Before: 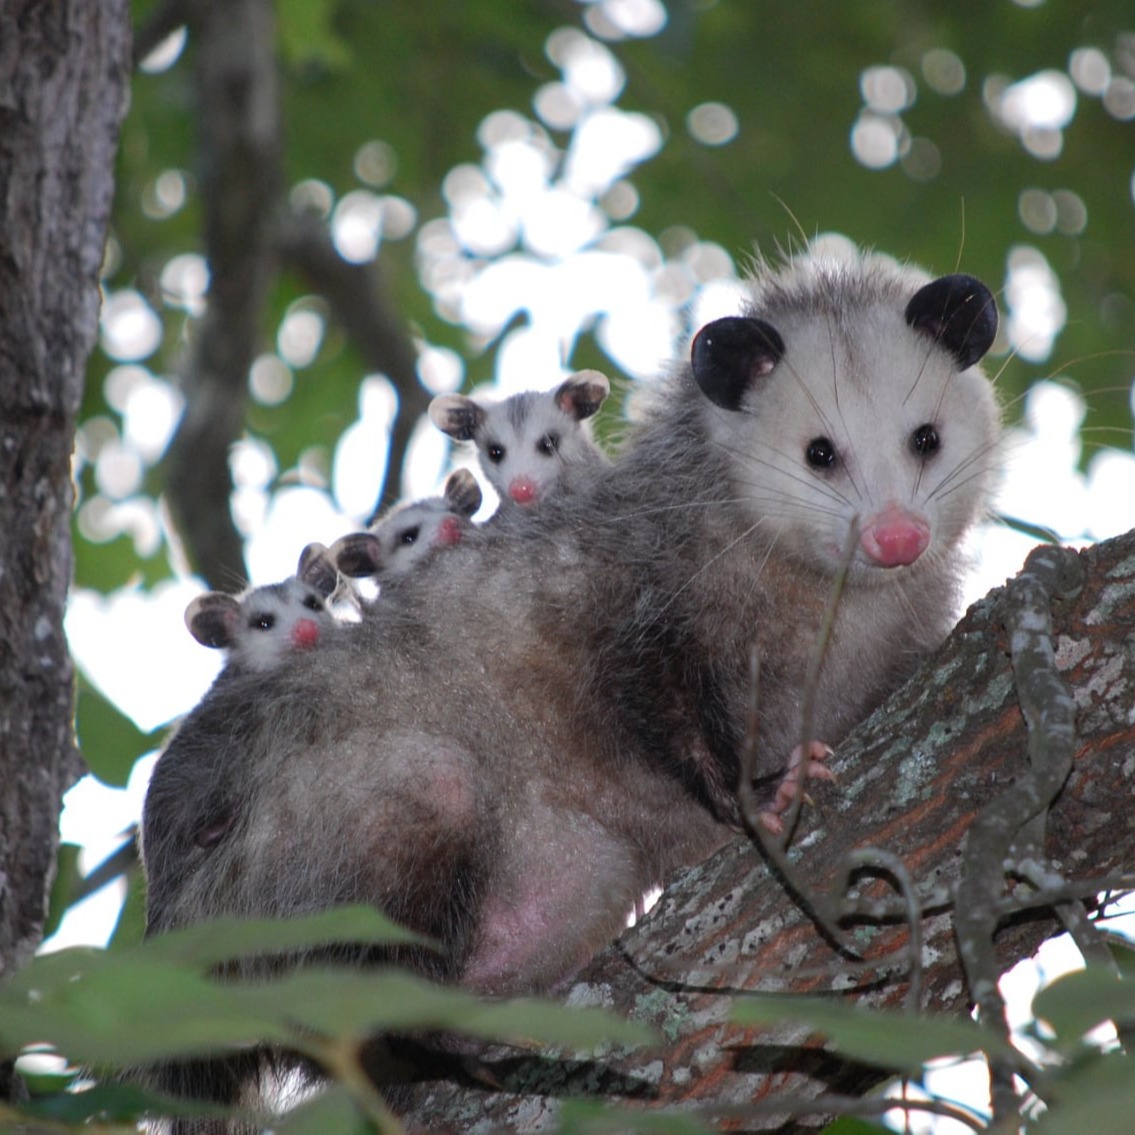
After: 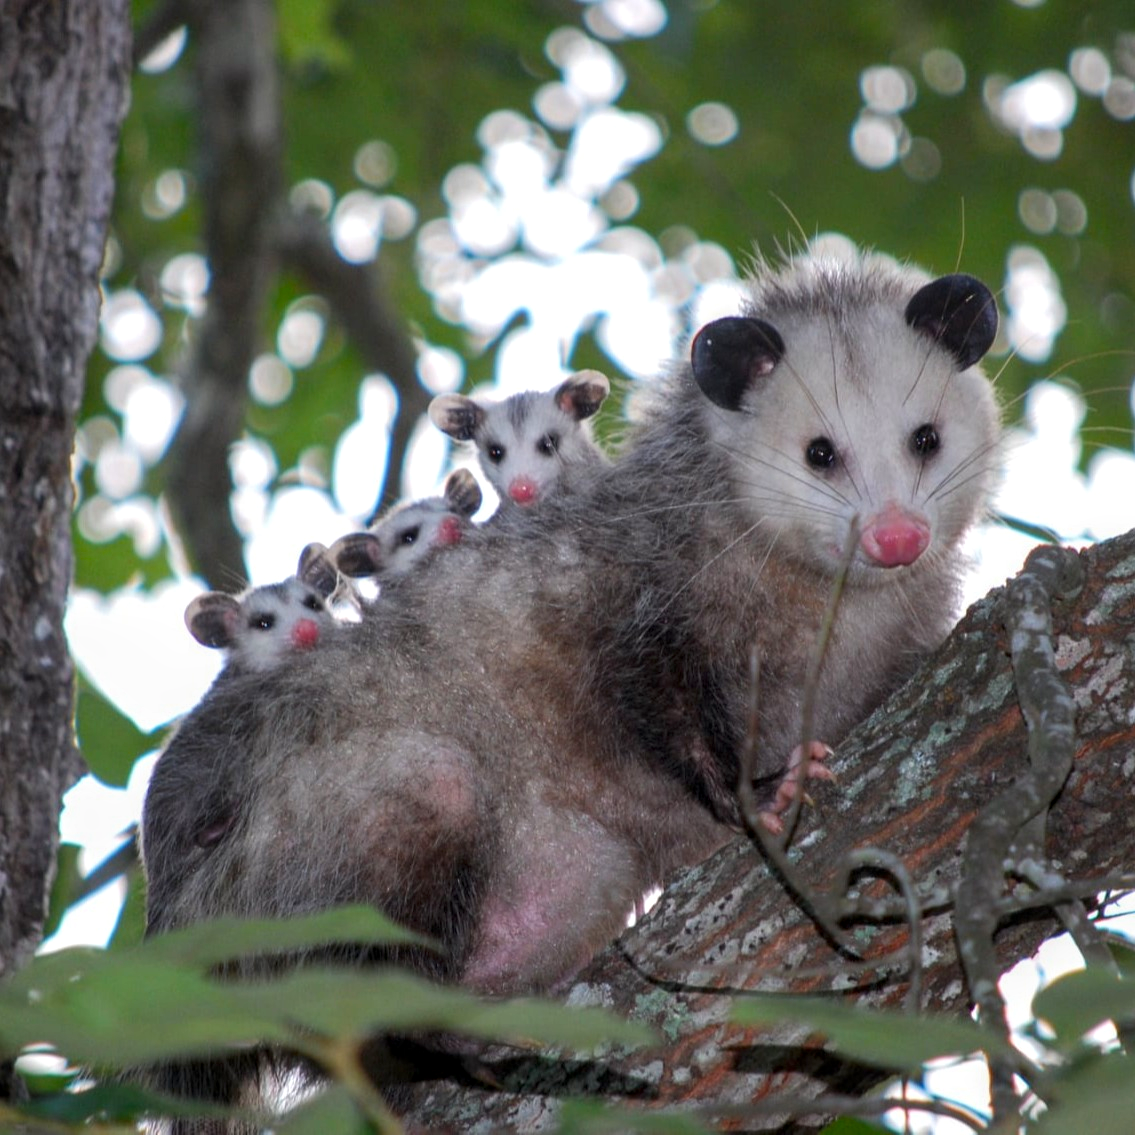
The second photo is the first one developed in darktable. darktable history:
color balance: output saturation 120%
local contrast: on, module defaults
exposure: compensate highlight preservation false
